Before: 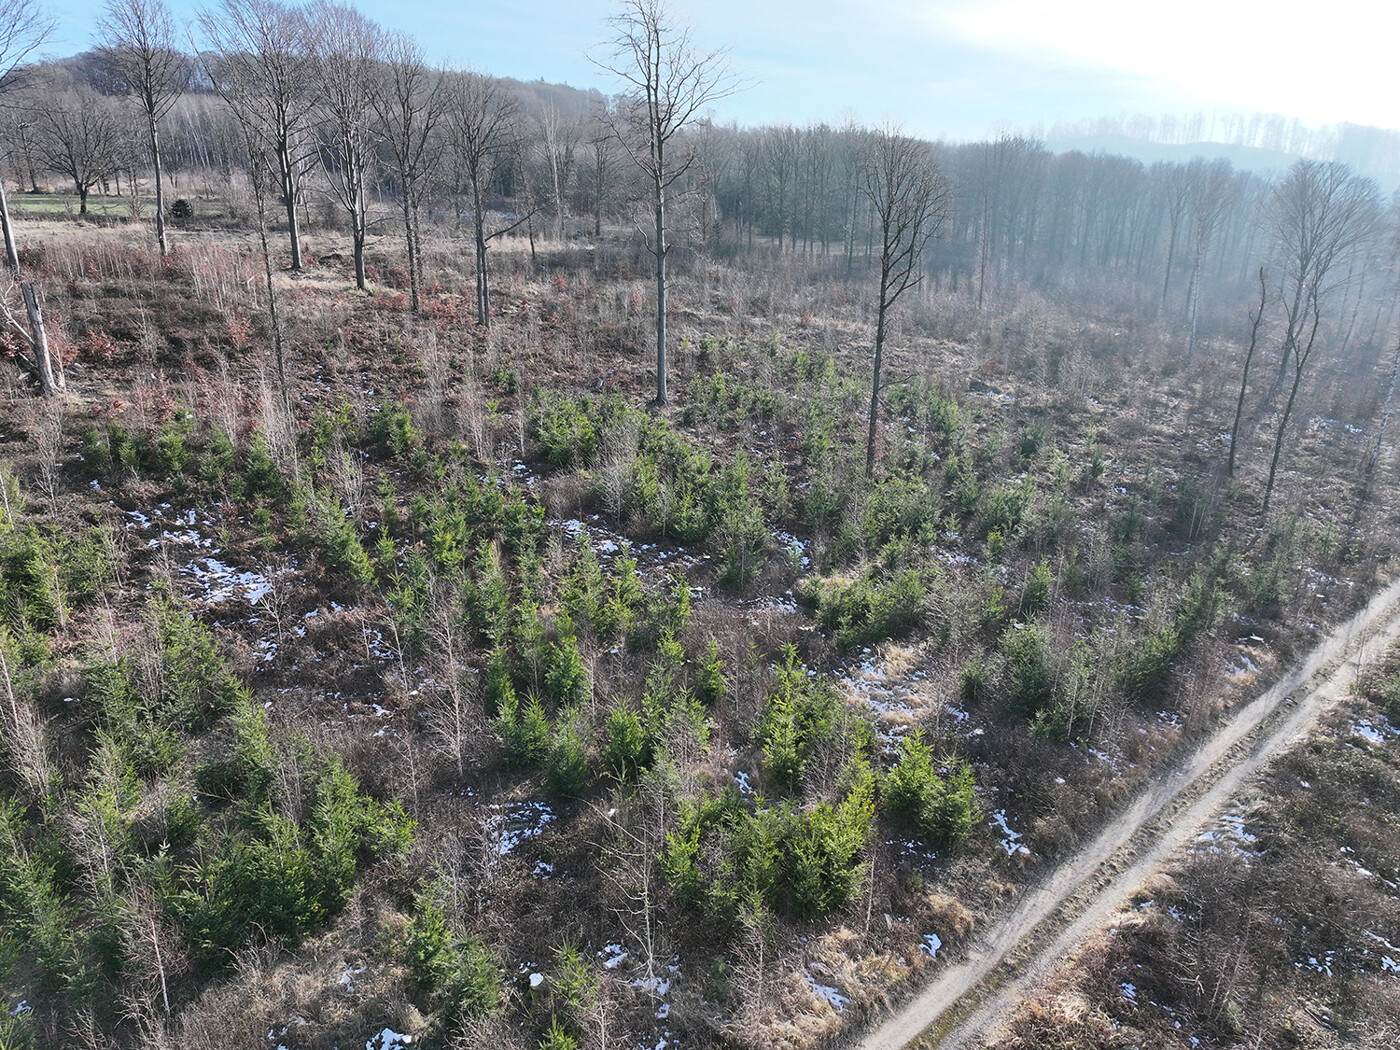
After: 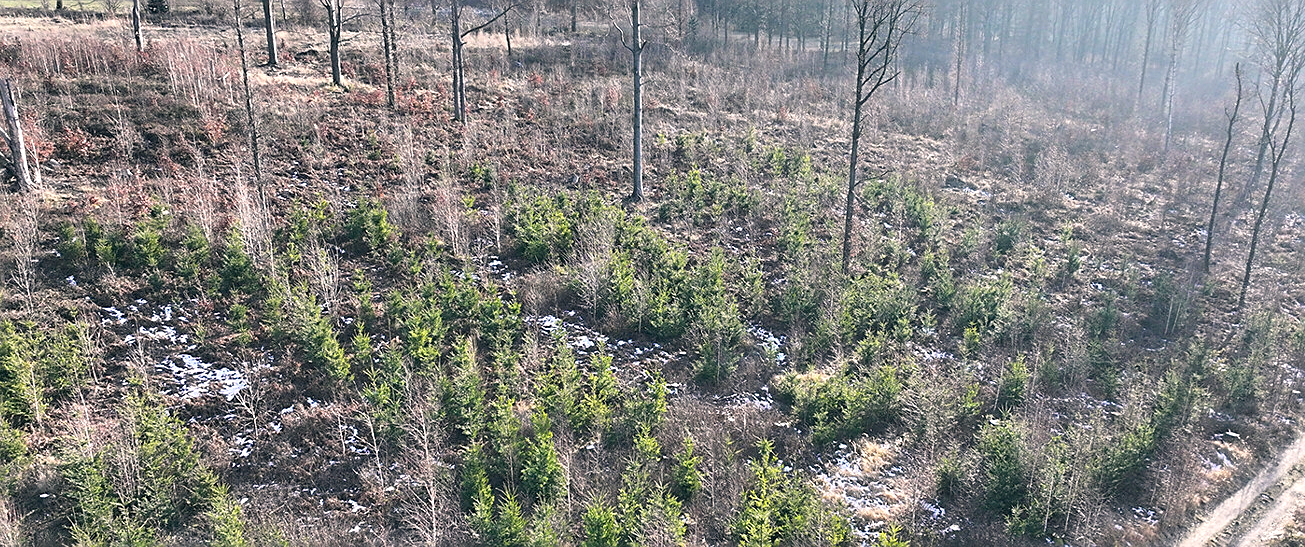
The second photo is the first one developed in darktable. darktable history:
crop: left 1.784%, top 19.519%, right 4.939%, bottom 28.317%
color correction: highlights a* 5.34, highlights b* 5.32, shadows a* -4.28, shadows b* -5.27
exposure: exposure 0.505 EV, compensate exposure bias true, compensate highlight preservation false
sharpen: on, module defaults
